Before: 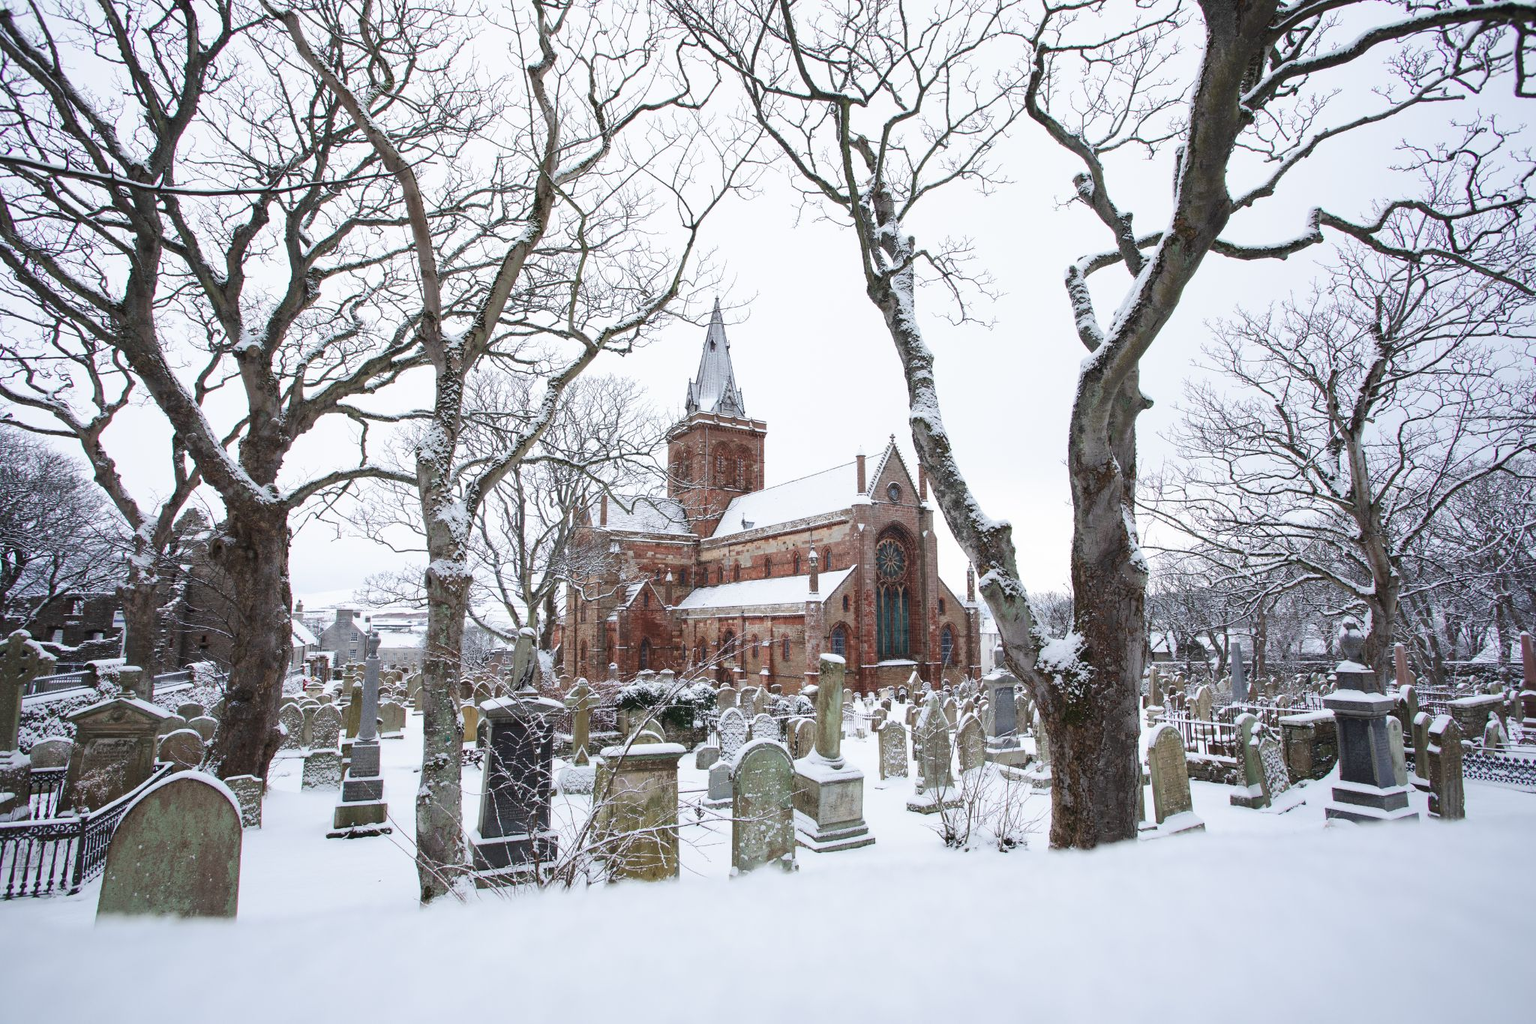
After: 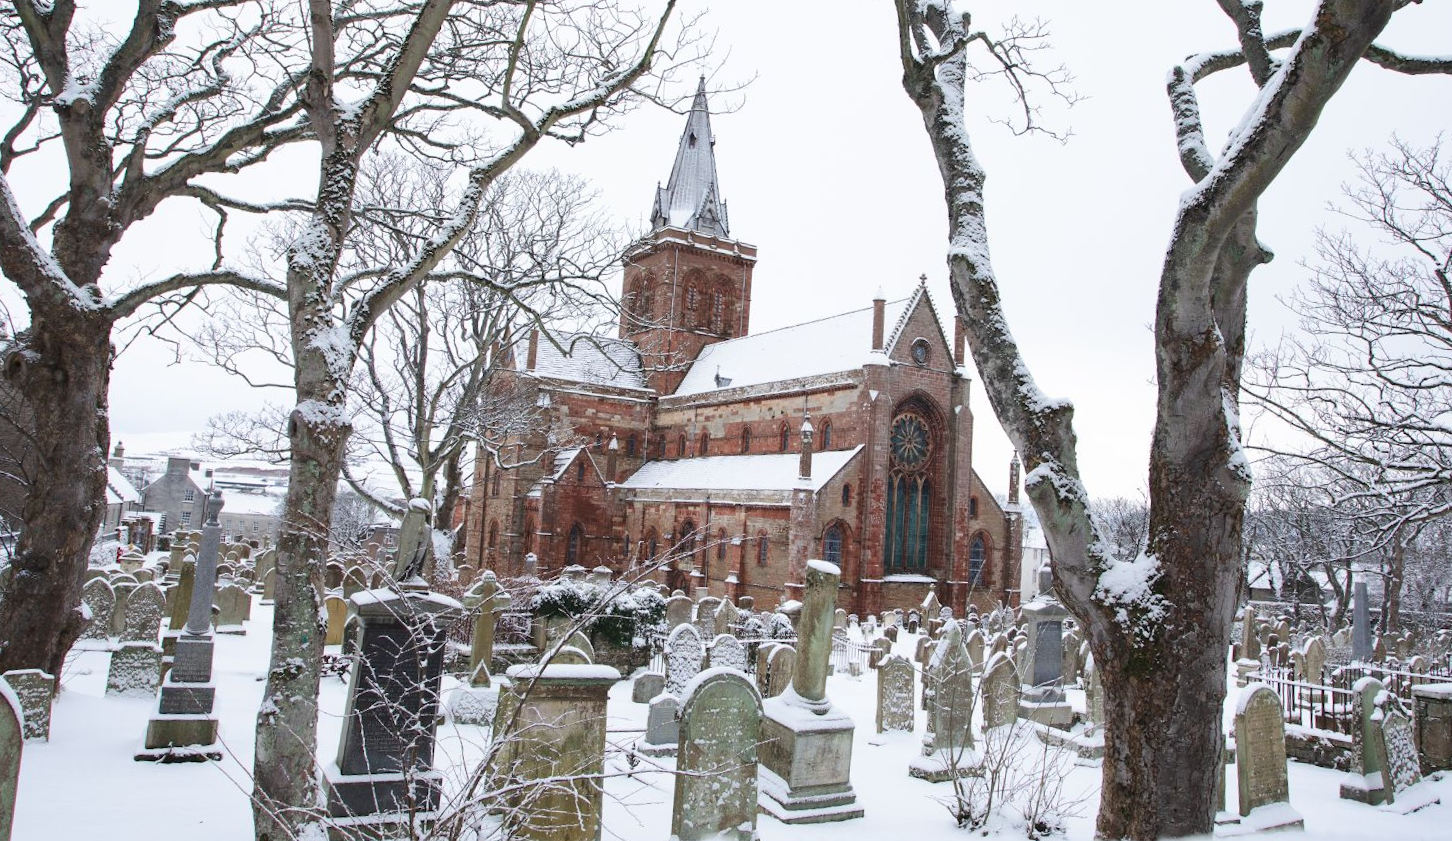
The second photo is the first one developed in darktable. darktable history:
crop and rotate: angle -3.87°, left 9.734%, top 20.496%, right 12.307%, bottom 11.769%
